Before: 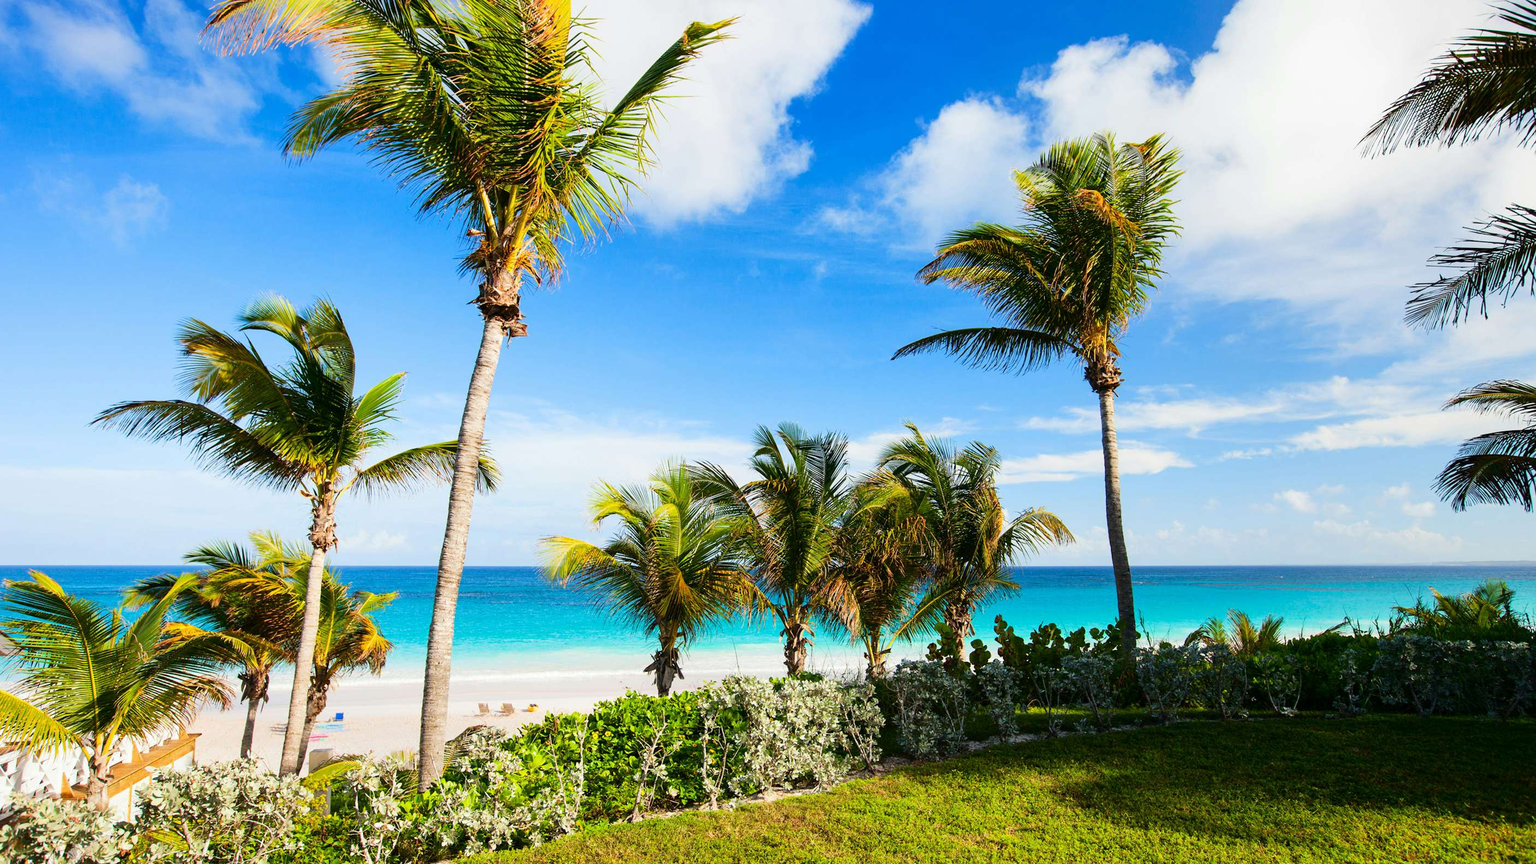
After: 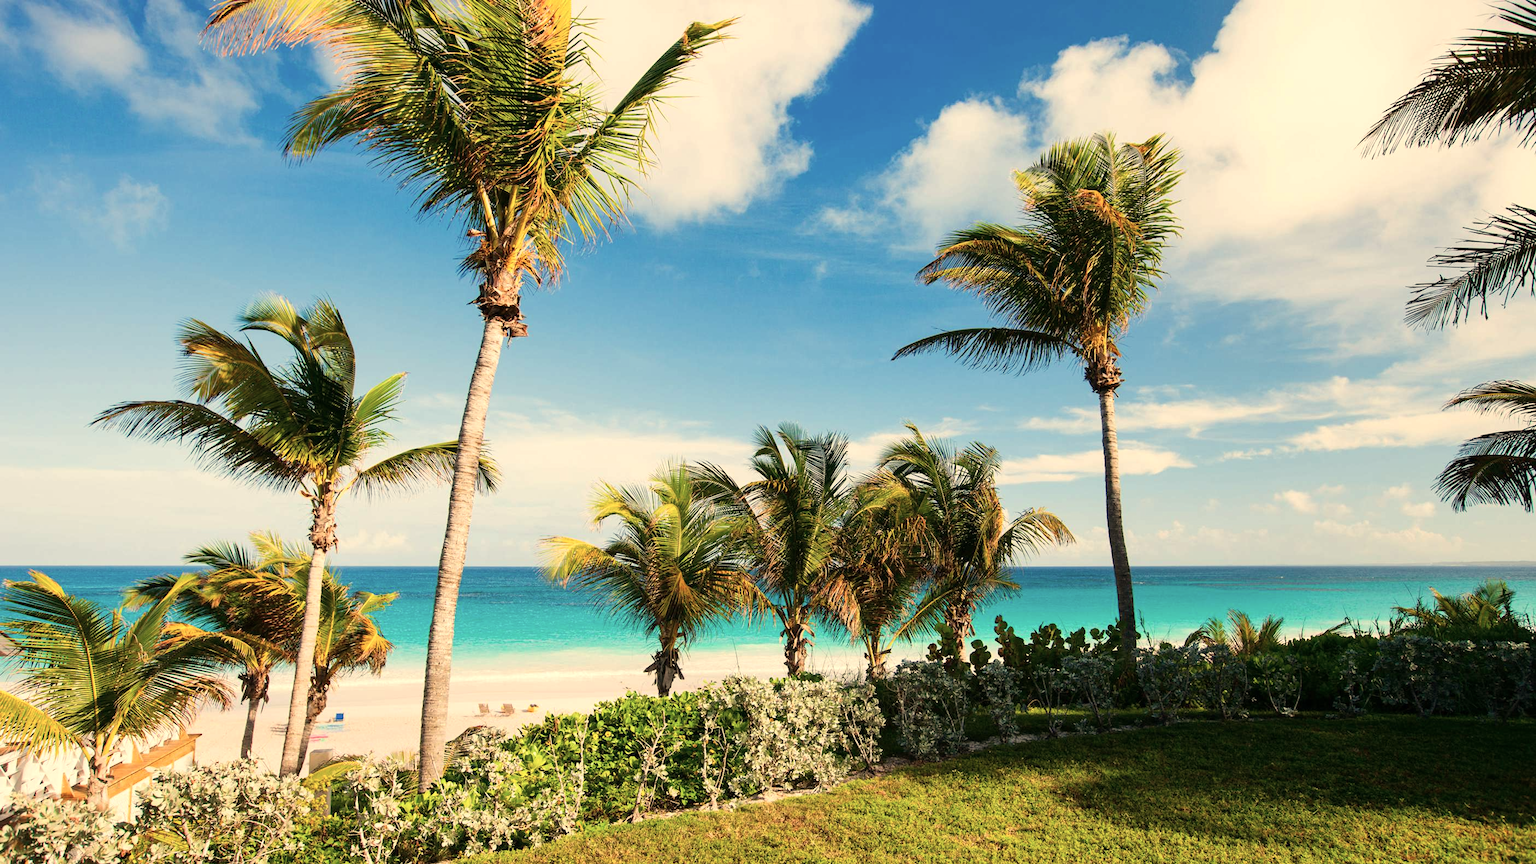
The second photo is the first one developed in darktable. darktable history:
contrast brightness saturation: saturation -0.17
white balance: red 1.123, blue 0.83
